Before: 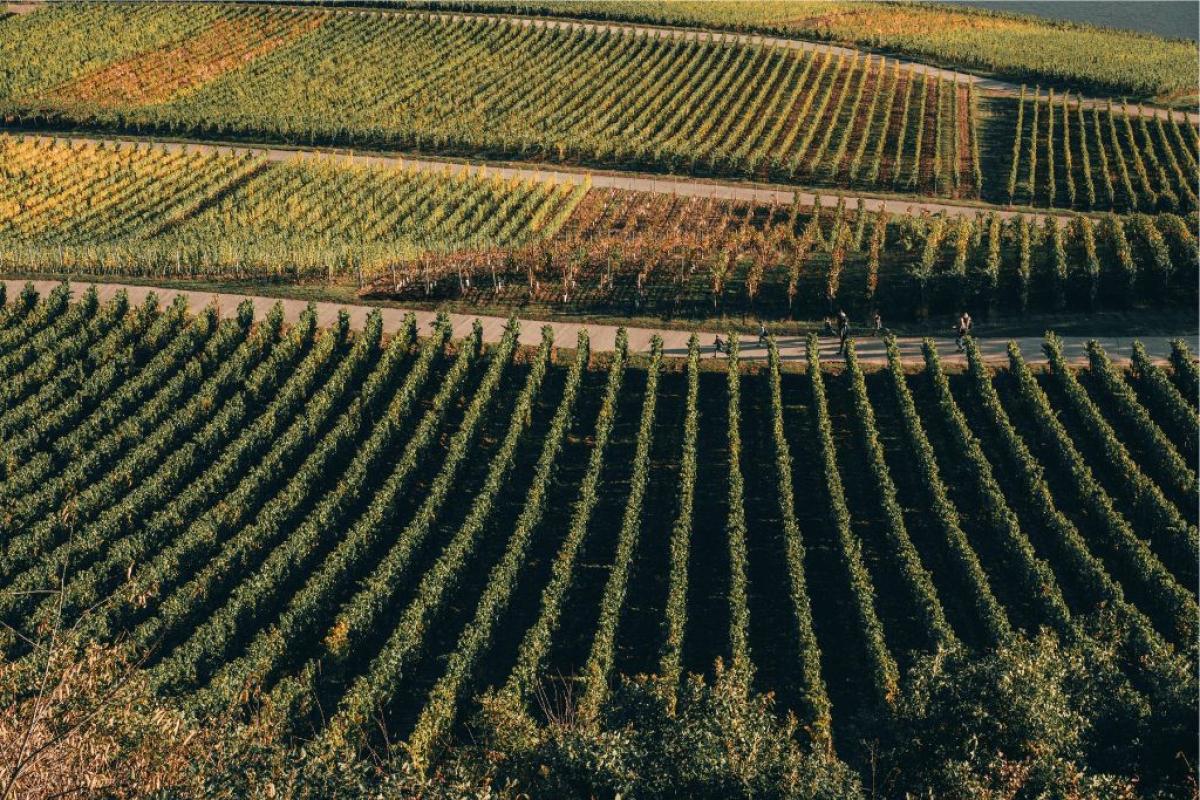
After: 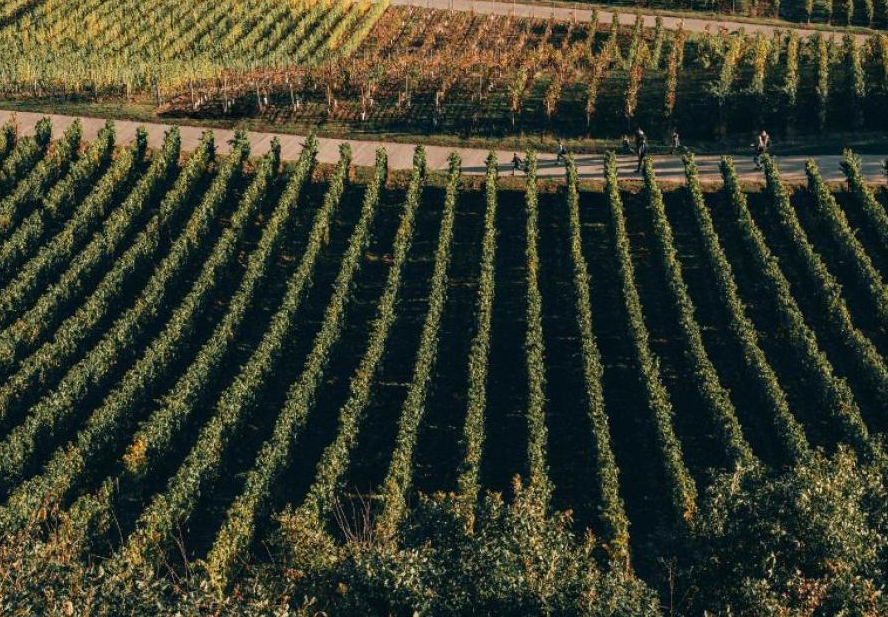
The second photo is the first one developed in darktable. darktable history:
crop: left 16.871%, top 22.857%, right 9.116%
haze removal: compatibility mode true, adaptive false
